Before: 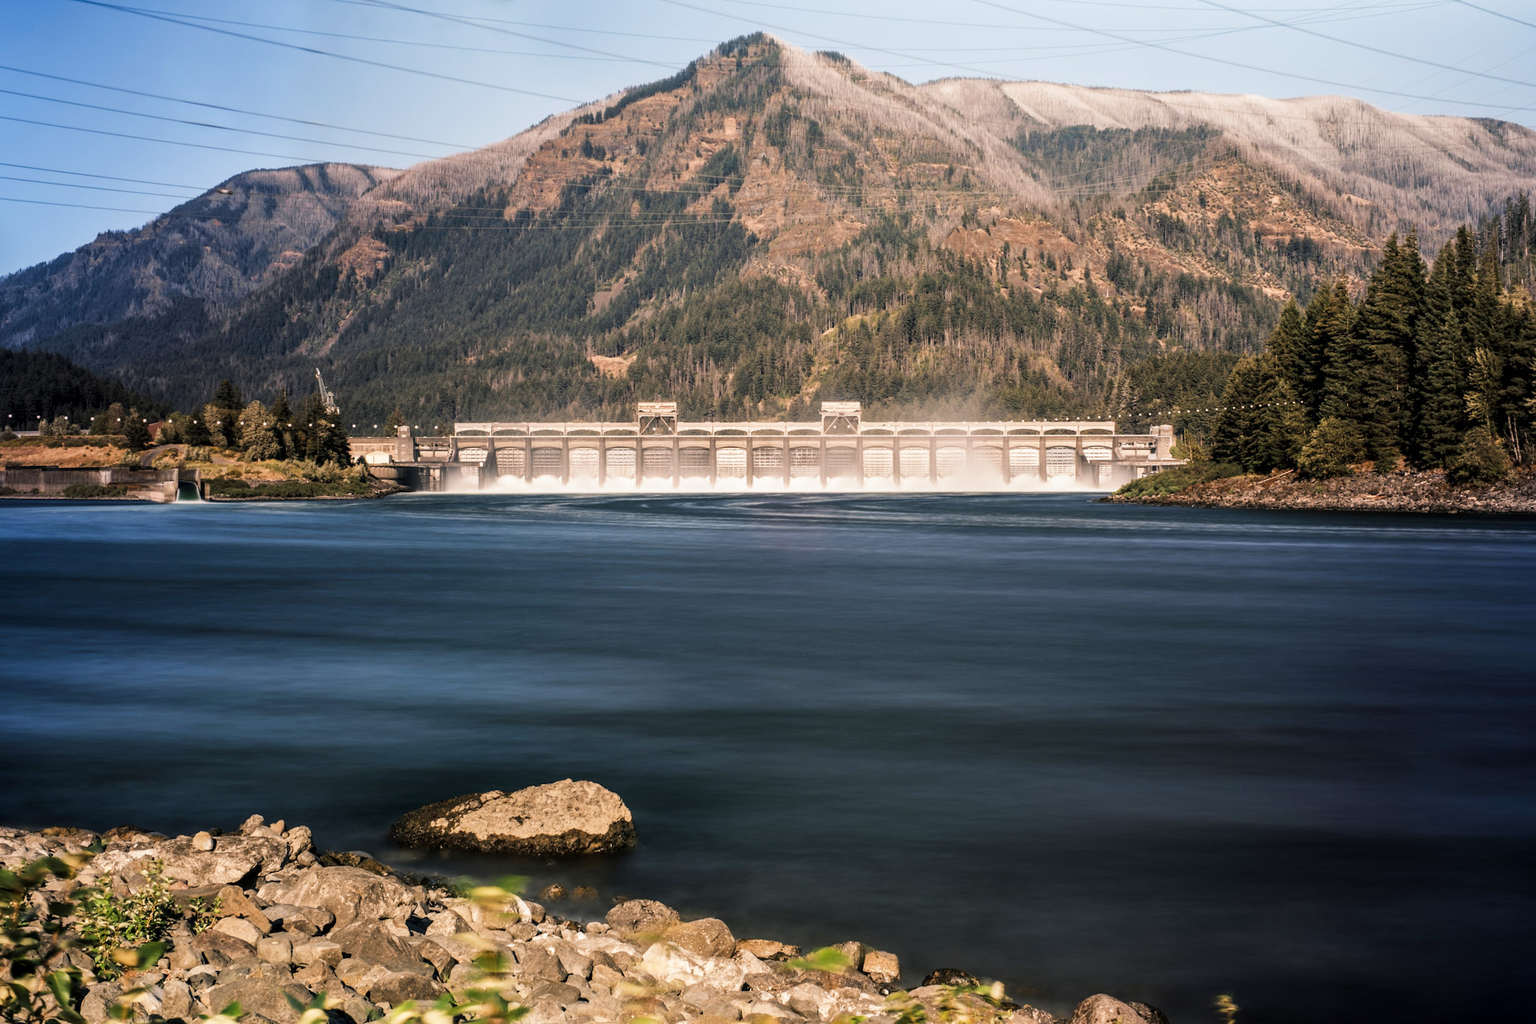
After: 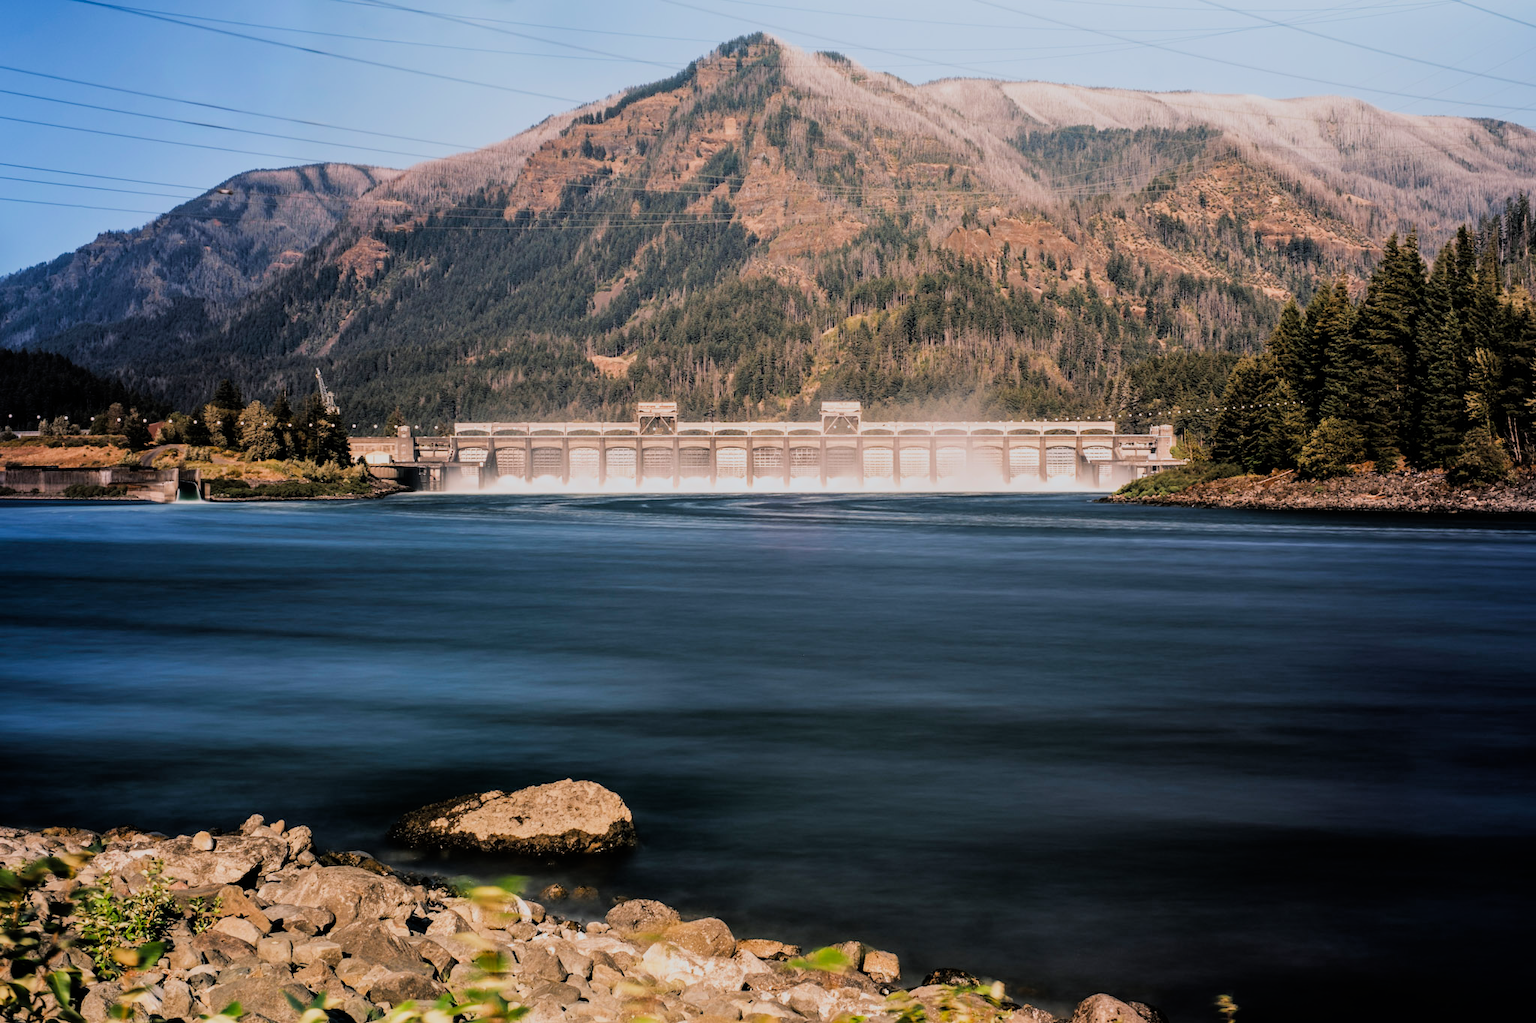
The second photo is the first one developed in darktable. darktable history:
white balance: red 0.983, blue 1.036
filmic rgb: black relative exposure -7.92 EV, white relative exposure 4.13 EV, threshold 3 EV, hardness 4.02, latitude 51.22%, contrast 1.013, shadows ↔ highlights balance 5.35%, color science v5 (2021), contrast in shadows safe, contrast in highlights safe, enable highlight reconstruction true
